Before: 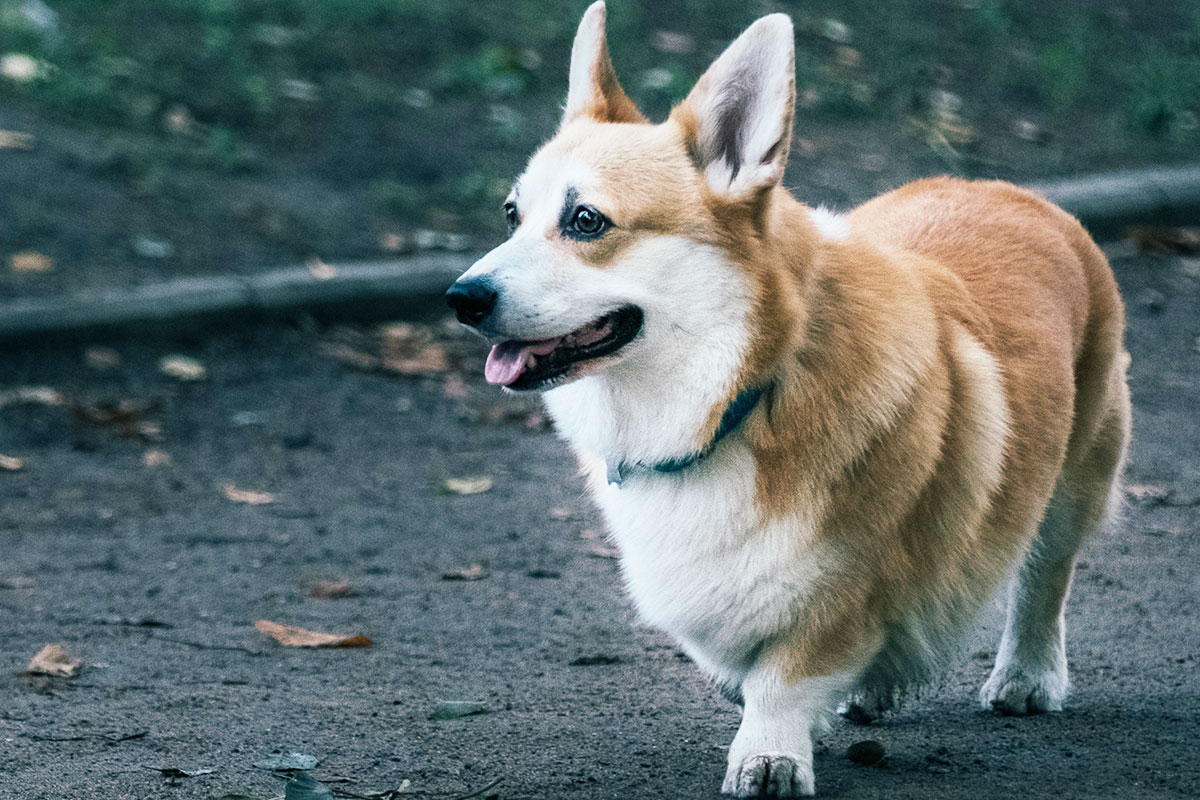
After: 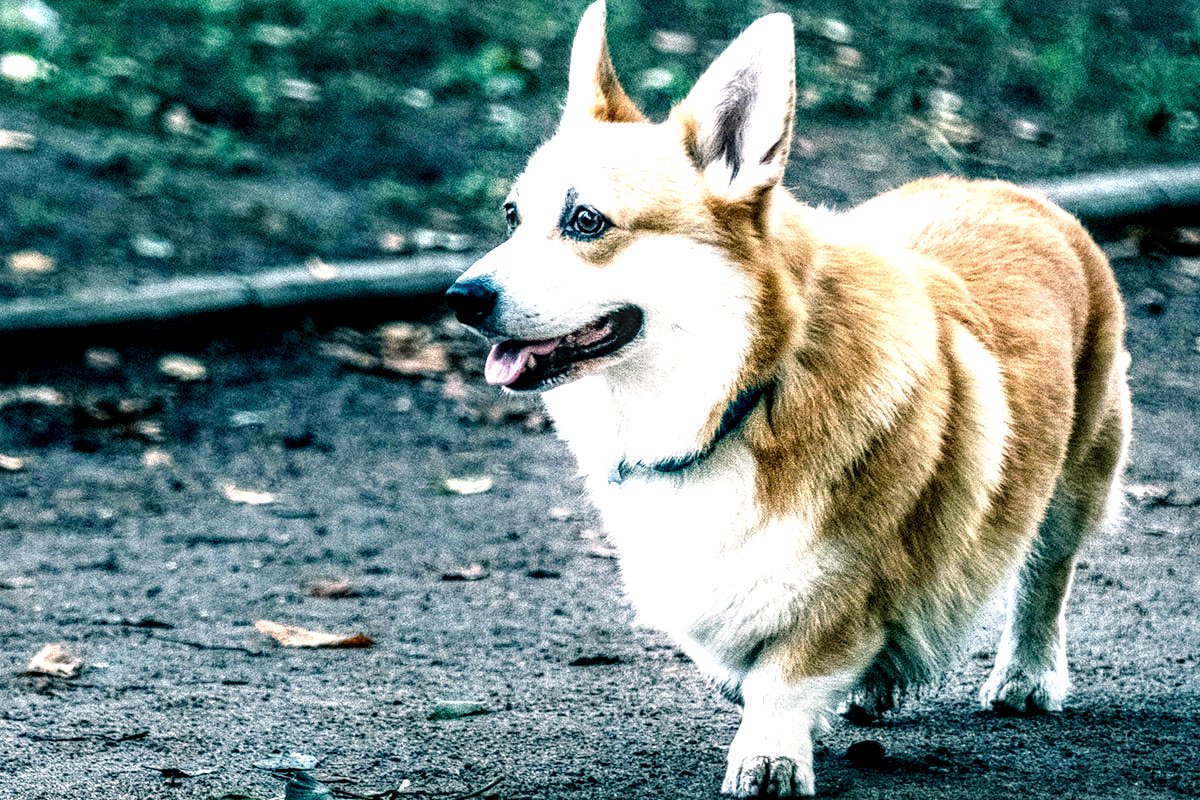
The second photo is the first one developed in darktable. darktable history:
base curve: curves: ch0 [(0, 0) (0.028, 0.03) (0.121, 0.232) (0.46, 0.748) (0.859, 0.968) (1, 1)], preserve colors none
color correction: highlights a* 0.816, highlights b* 2.78, saturation 1.1
local contrast: highlights 20%, detail 197%
